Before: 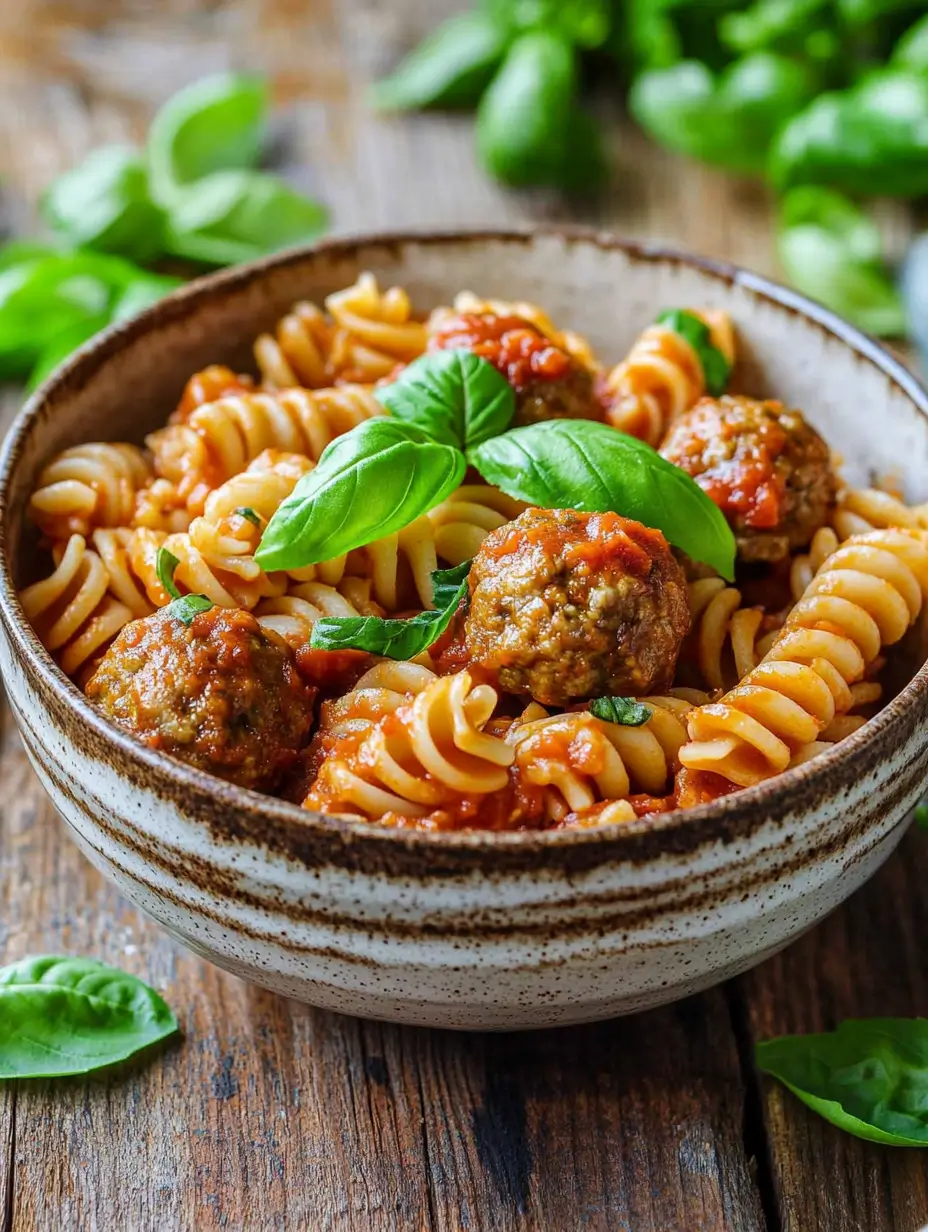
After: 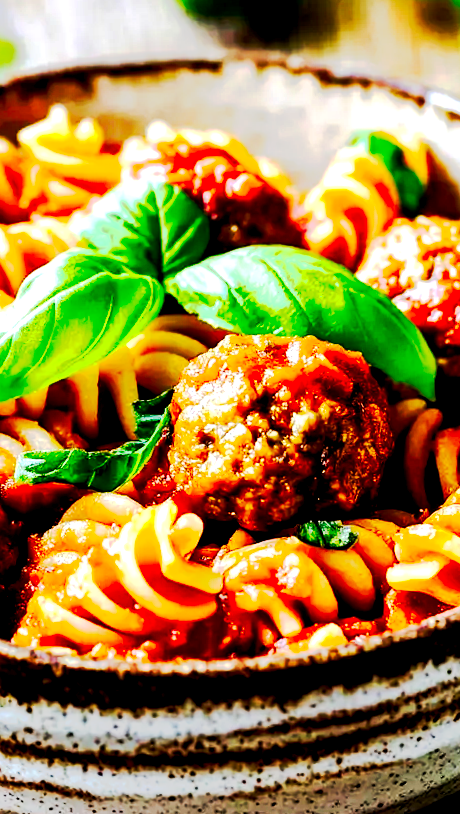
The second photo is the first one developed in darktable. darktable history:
tone curve: curves: ch0 [(0, 0) (0.003, 0.005) (0.011, 0.007) (0.025, 0.009) (0.044, 0.013) (0.069, 0.017) (0.1, 0.02) (0.136, 0.029) (0.177, 0.052) (0.224, 0.086) (0.277, 0.129) (0.335, 0.188) (0.399, 0.256) (0.468, 0.361) (0.543, 0.526) (0.623, 0.696) (0.709, 0.784) (0.801, 0.85) (0.898, 0.882) (1, 1)], preserve colors none
exposure: black level correction 0.035, exposure 0.9 EV, compensate highlight preservation false
crop: left 32.075%, top 10.976%, right 18.355%, bottom 17.596%
rotate and perspective: rotation -2°, crop left 0.022, crop right 0.978, crop top 0.049, crop bottom 0.951
